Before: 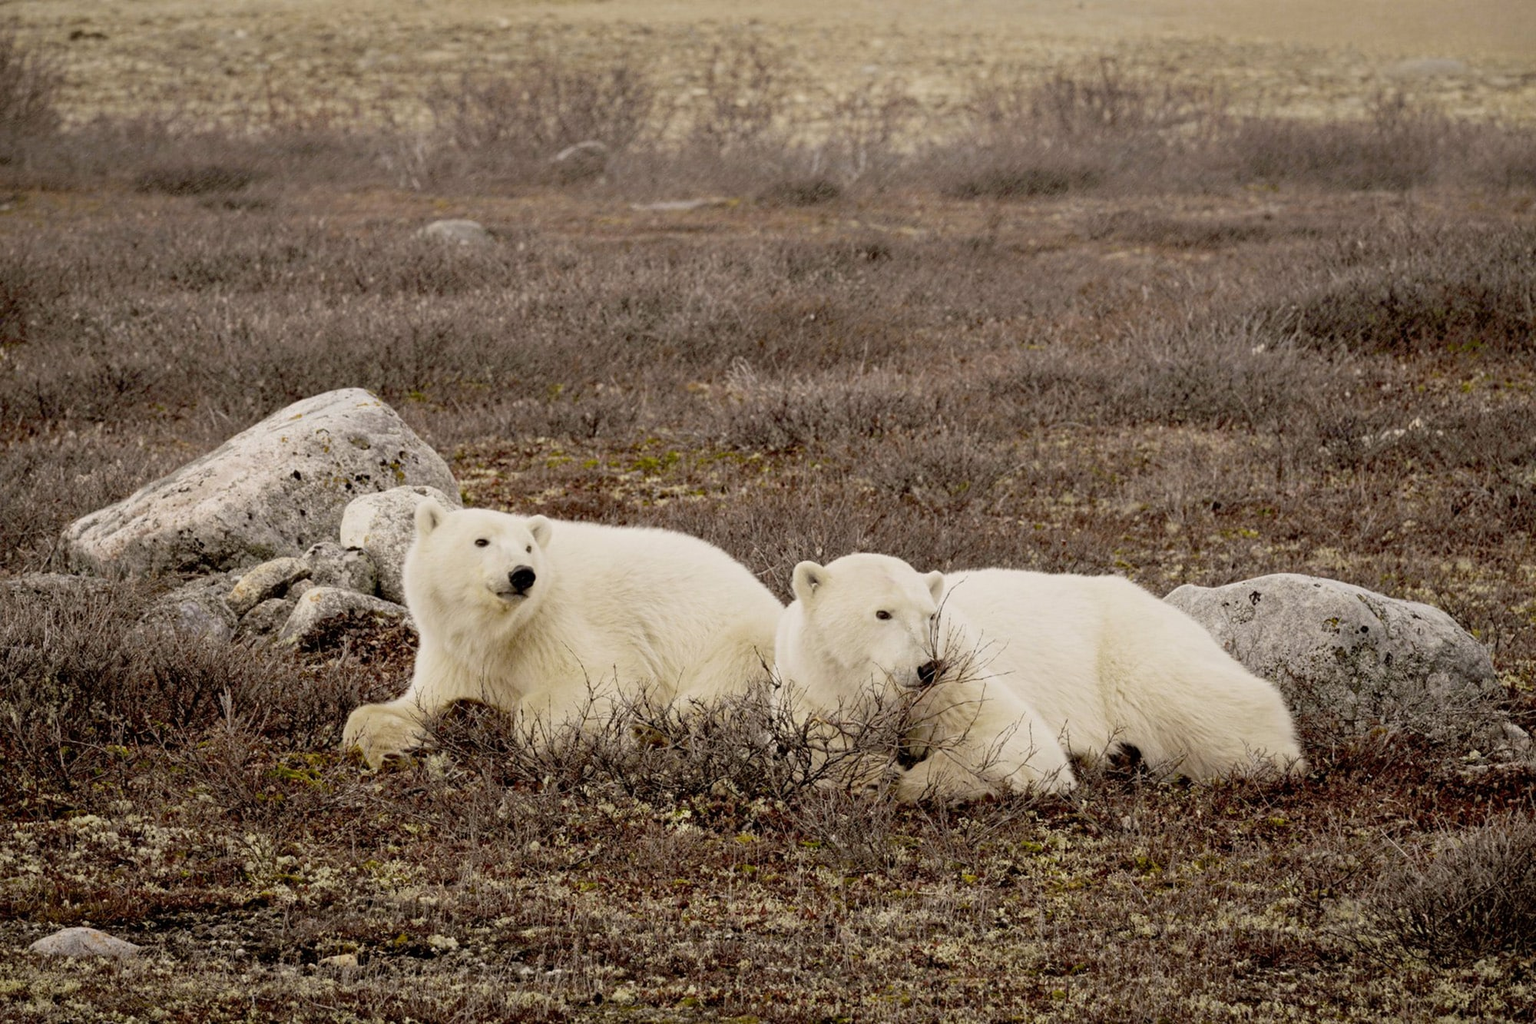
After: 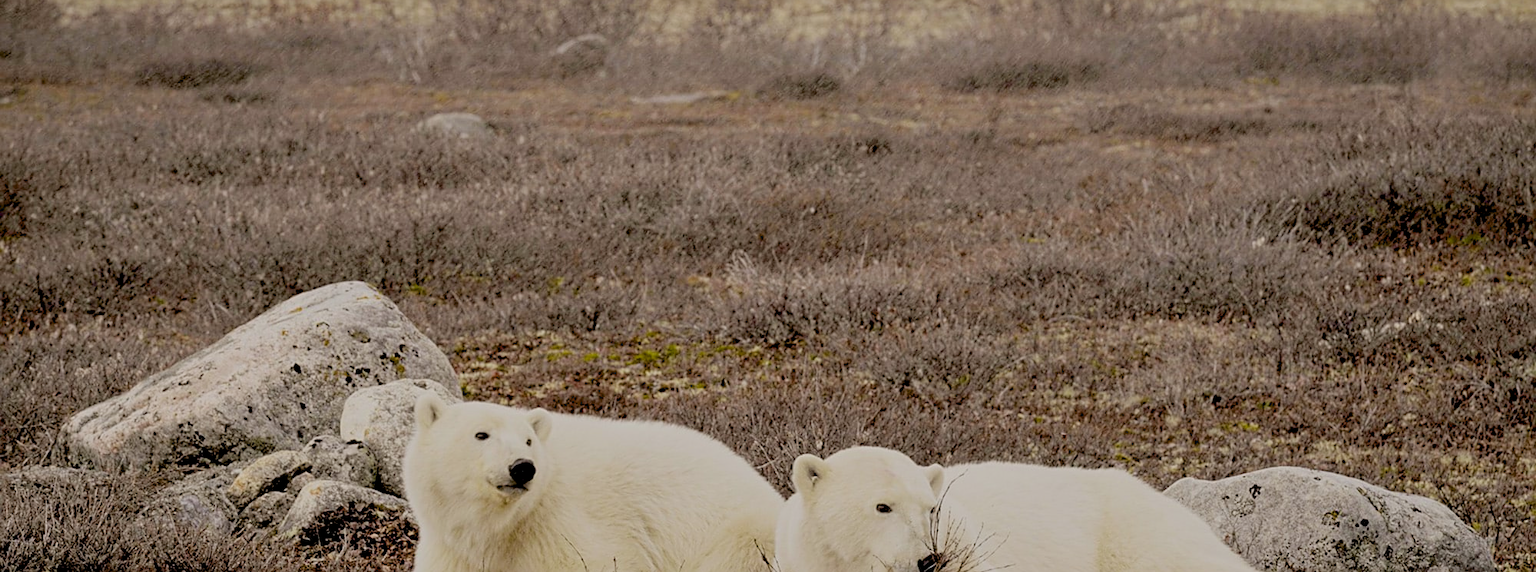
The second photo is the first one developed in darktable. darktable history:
exposure: black level correction 0.008, exposure 0.099 EV, compensate exposure bias true, compensate highlight preservation false
crop and rotate: top 10.502%, bottom 33.56%
sharpen: on, module defaults
contrast equalizer: y [[0.528 ×6], [0.514 ×6], [0.362 ×6], [0 ×6], [0 ×6]]
filmic rgb: middle gray luminance 4.56%, black relative exposure -12.92 EV, white relative exposure 5.02 EV, target black luminance 0%, hardness 5.15, latitude 59.49%, contrast 0.765, highlights saturation mix 4.57%, shadows ↔ highlights balance 25.34%, color science v6 (2022)
